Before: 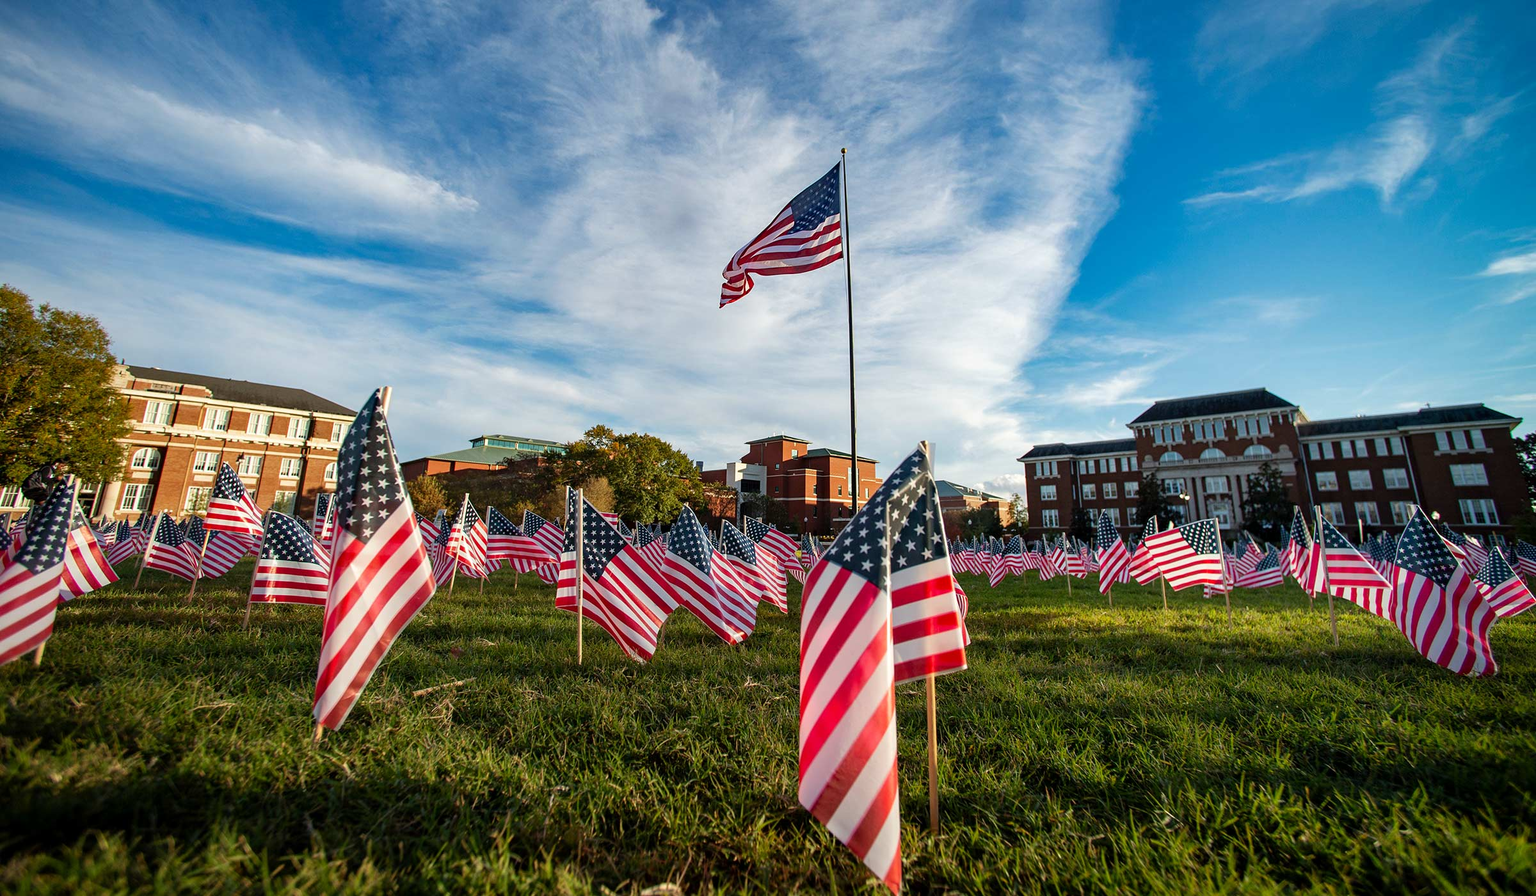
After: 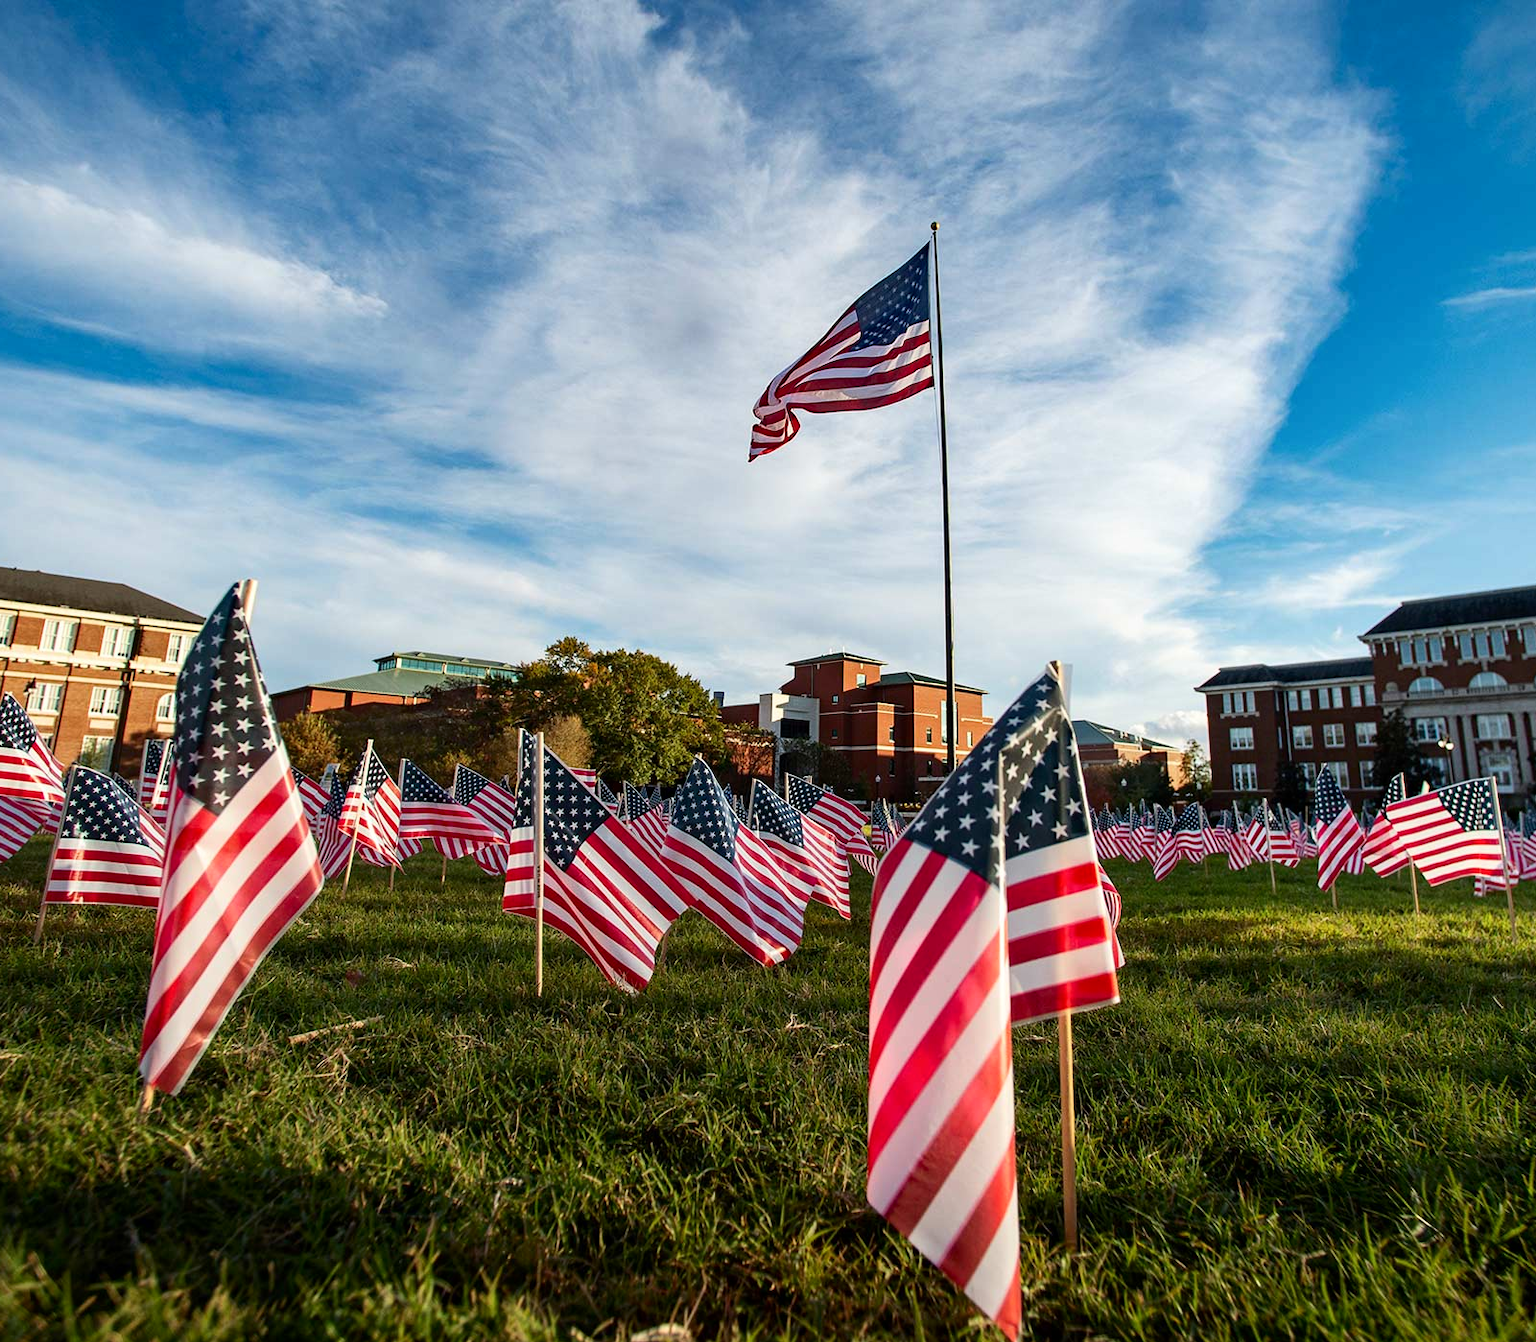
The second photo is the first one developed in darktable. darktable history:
contrast brightness saturation: contrast 0.139
crop and rotate: left 14.342%, right 18.947%
